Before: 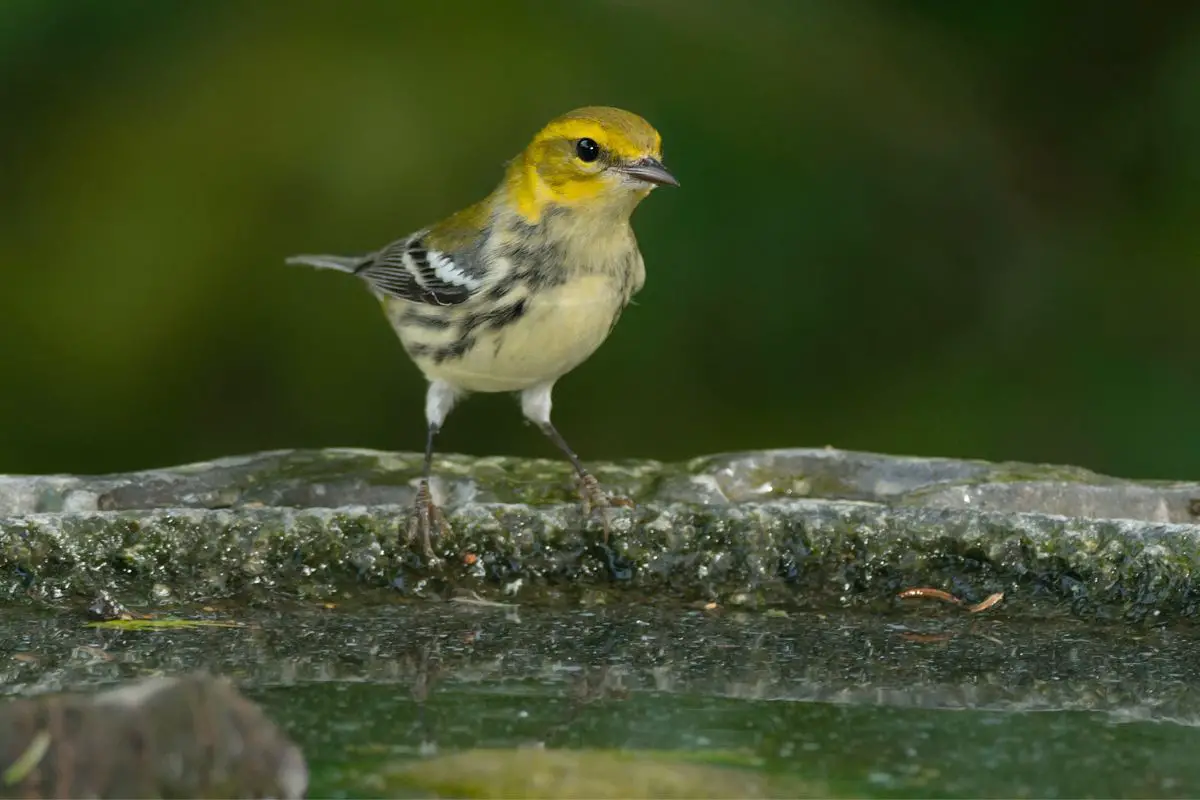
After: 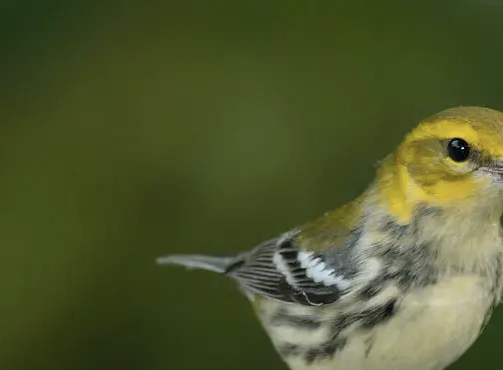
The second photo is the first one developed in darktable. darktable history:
crop and rotate: left 10.817%, top 0.062%, right 47.194%, bottom 53.626%
contrast brightness saturation: saturation -0.17
white balance: red 0.976, blue 1.04
levels: levels [0, 0.498, 1]
